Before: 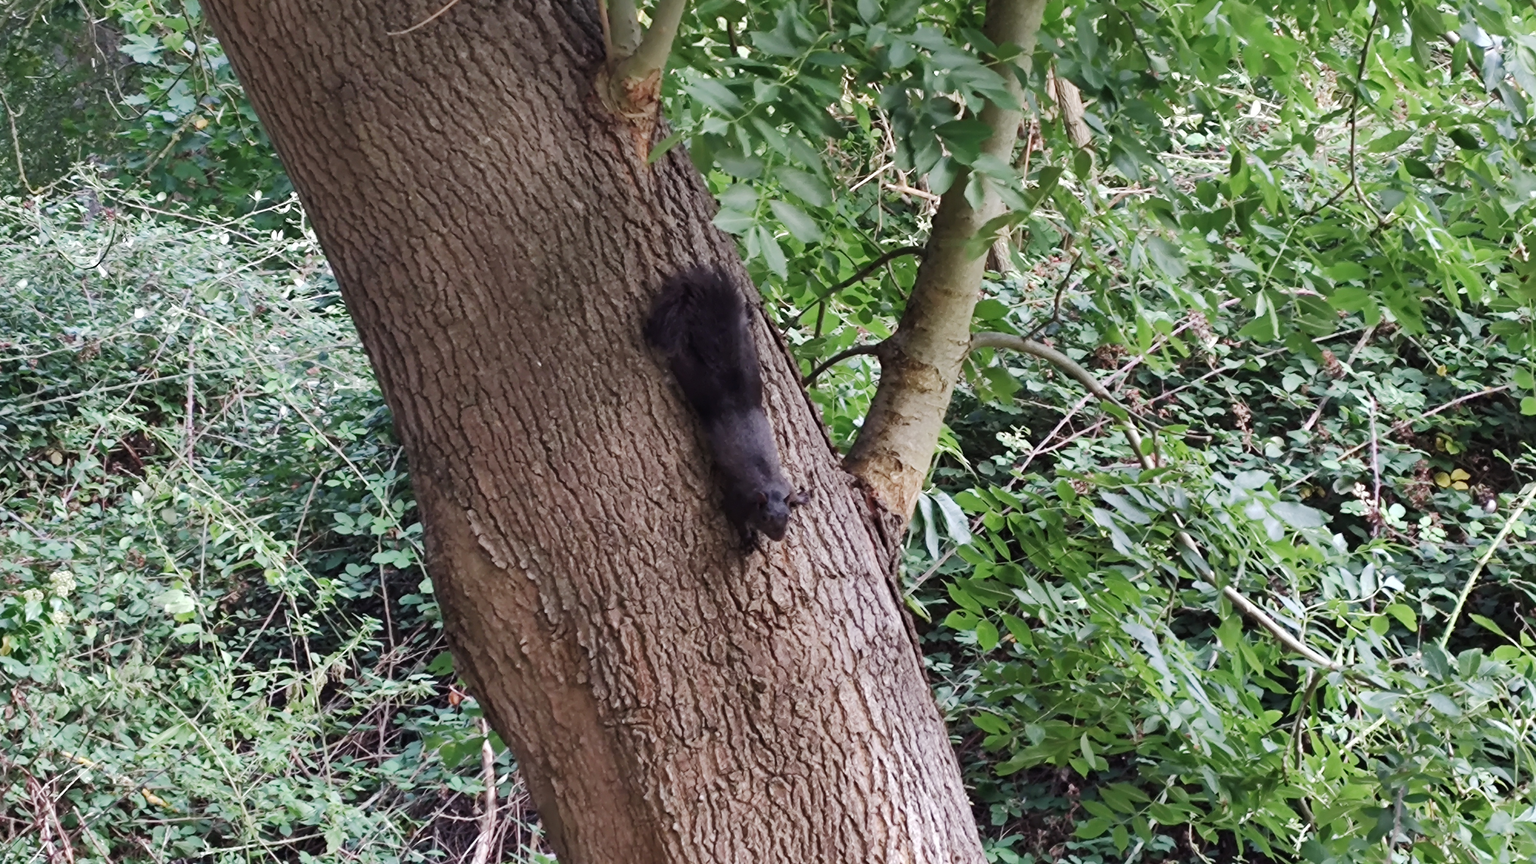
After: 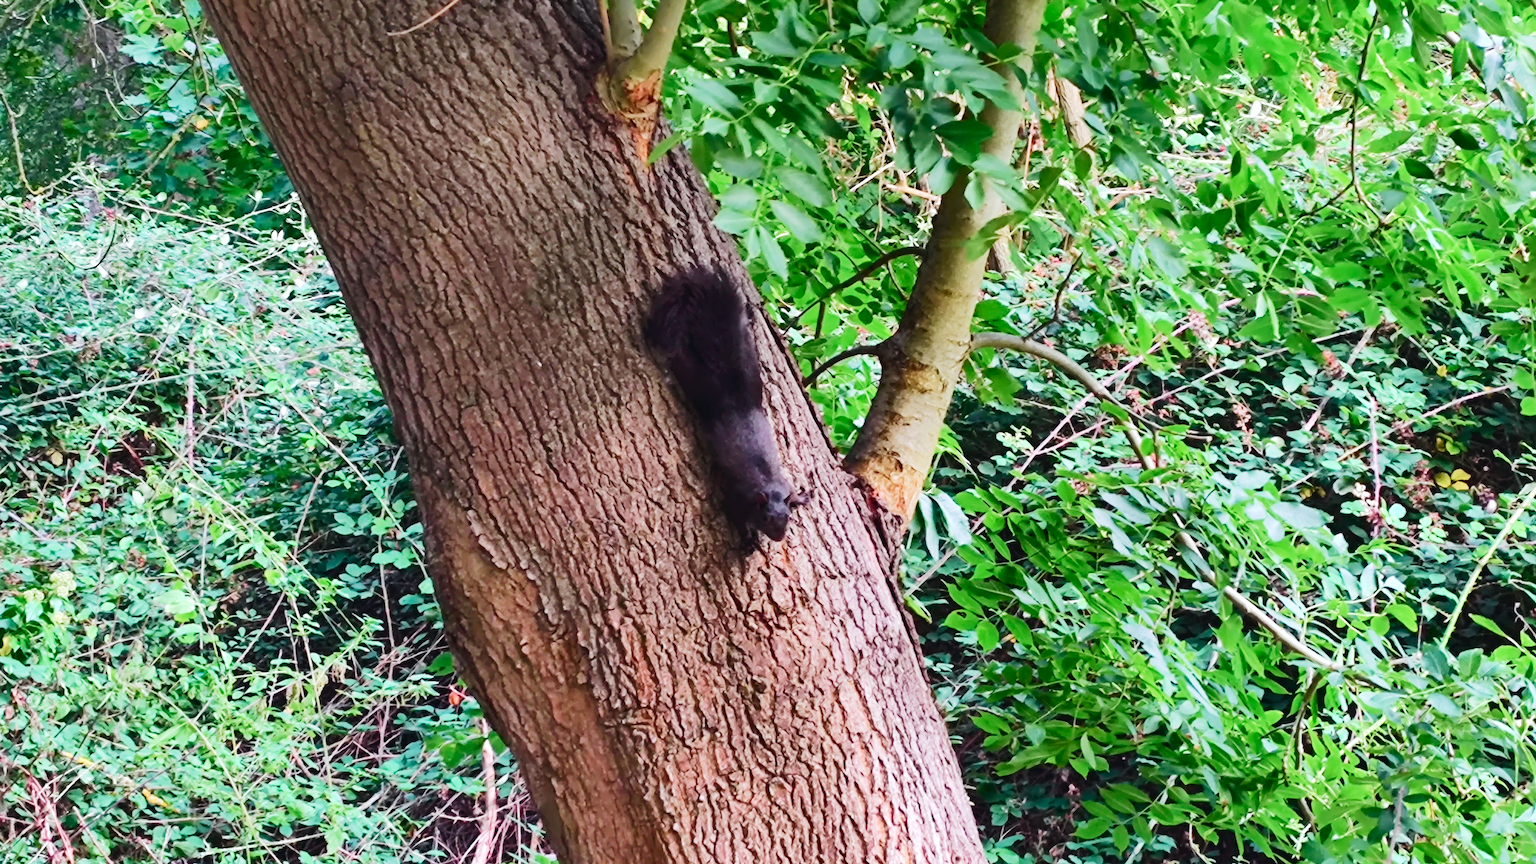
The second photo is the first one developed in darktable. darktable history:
tone curve: curves: ch0 [(0, 0.023) (0.103, 0.087) (0.277, 0.28) (0.438, 0.547) (0.546, 0.678) (0.735, 0.843) (0.994, 1)]; ch1 [(0, 0) (0.371, 0.261) (0.465, 0.42) (0.488, 0.477) (0.512, 0.513) (0.542, 0.581) (0.574, 0.647) (0.636, 0.747) (1, 1)]; ch2 [(0, 0) (0.369, 0.388) (0.449, 0.431) (0.478, 0.471) (0.516, 0.517) (0.575, 0.642) (0.649, 0.726) (1, 1)], color space Lab, independent channels, preserve colors none
